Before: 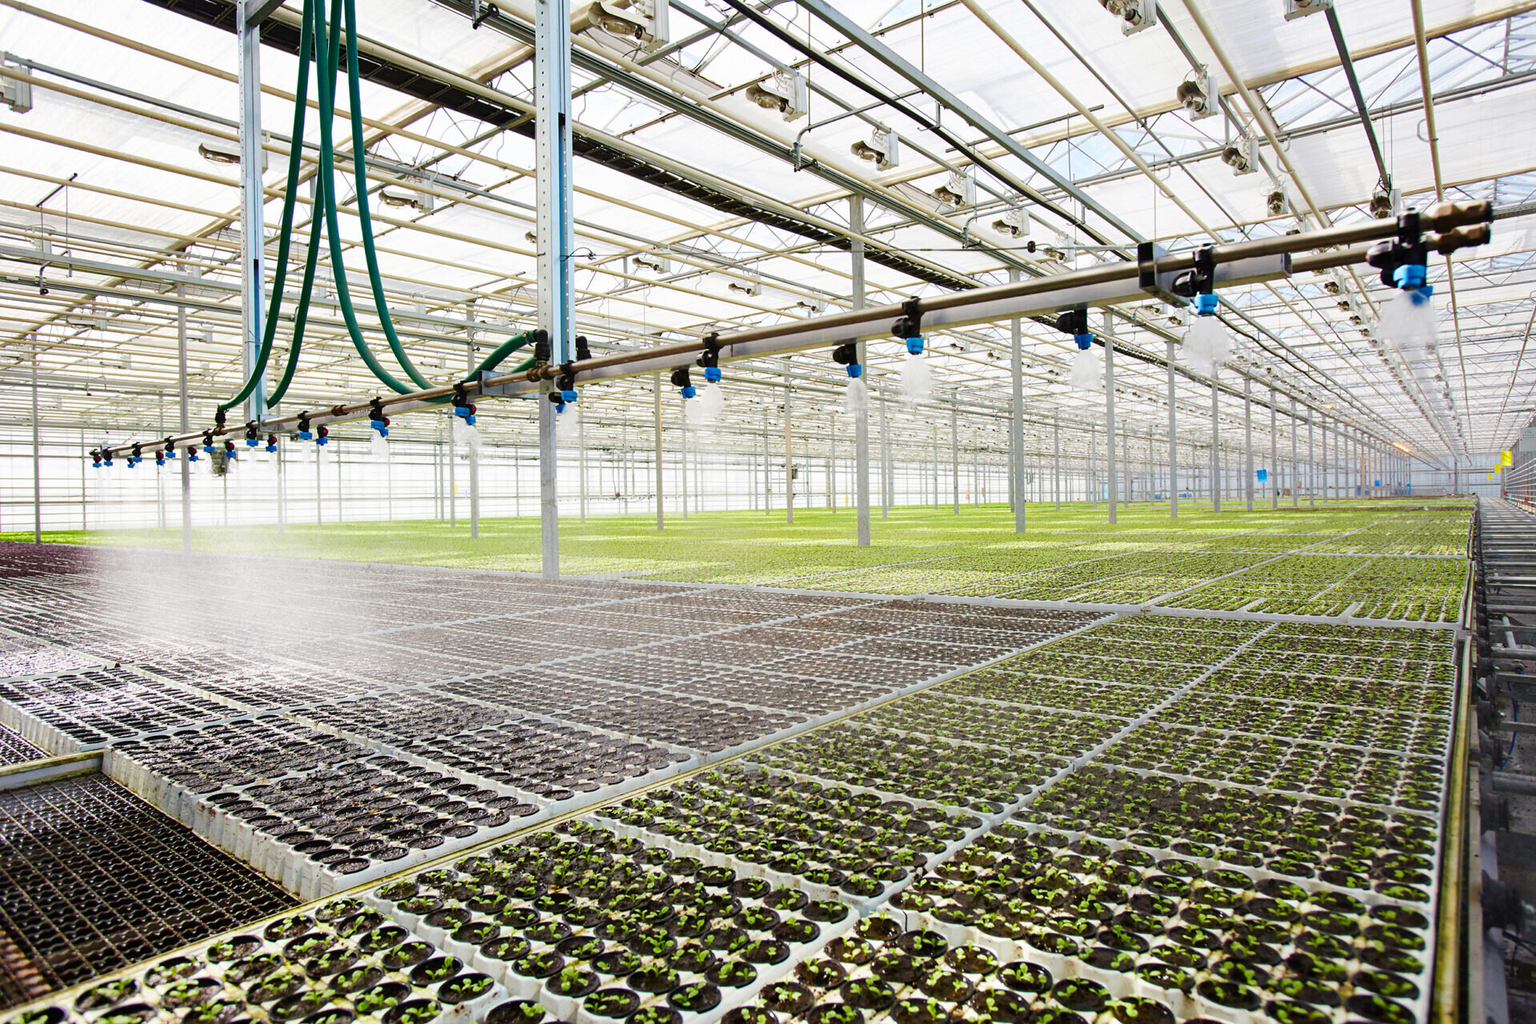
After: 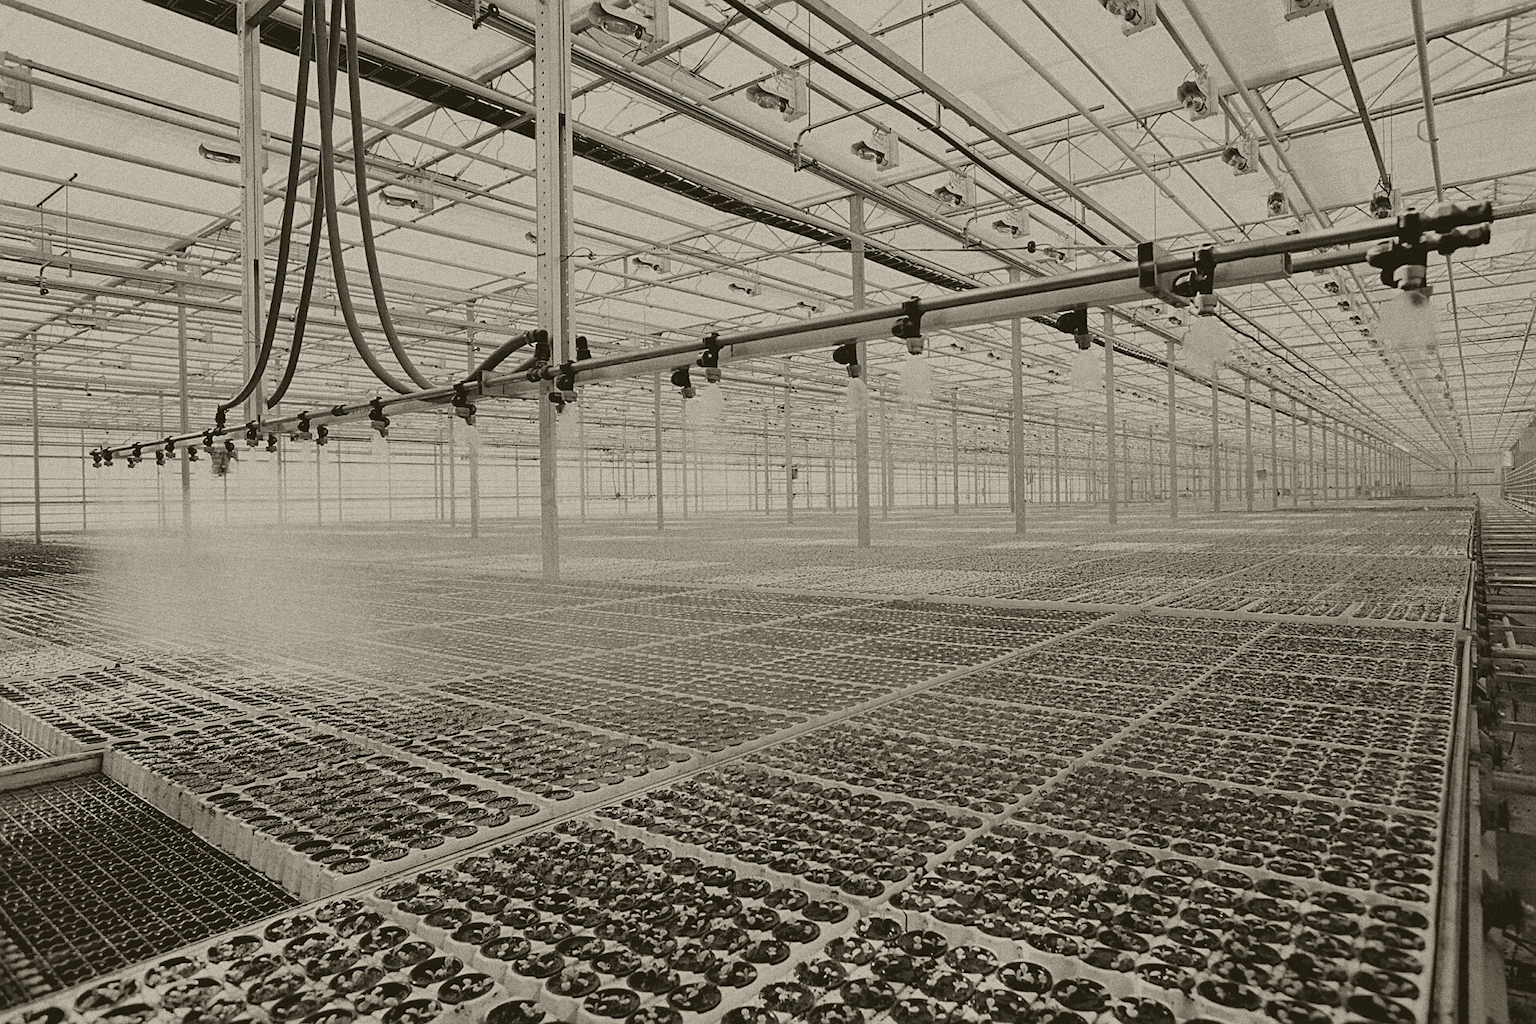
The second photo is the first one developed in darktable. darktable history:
sharpen: on, module defaults
grain: coarseness 0.09 ISO, strength 40%
colorize: hue 41.44°, saturation 22%, source mix 60%, lightness 10.61%
rgb levels: levels [[0.01, 0.419, 0.839], [0, 0.5, 1], [0, 0.5, 1]]
